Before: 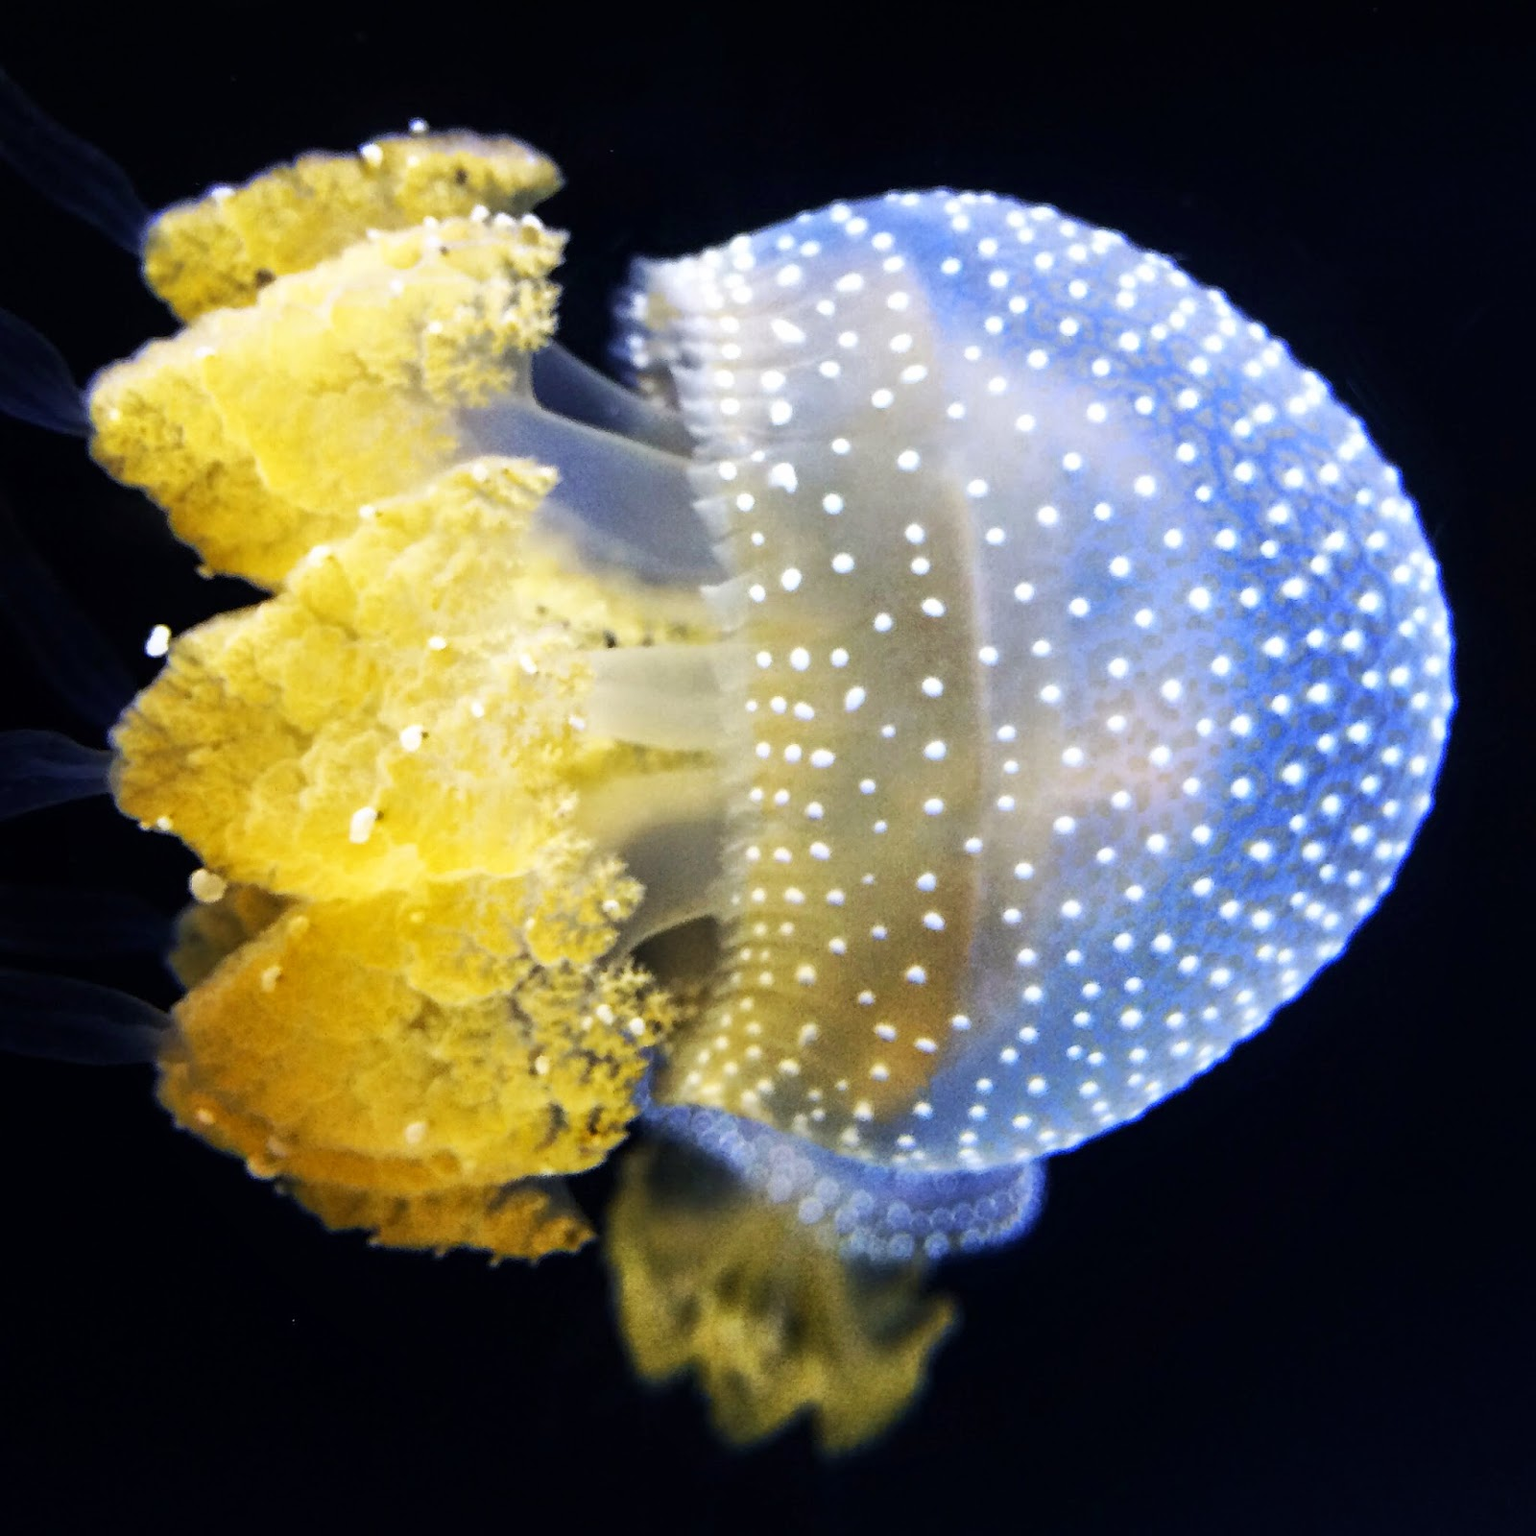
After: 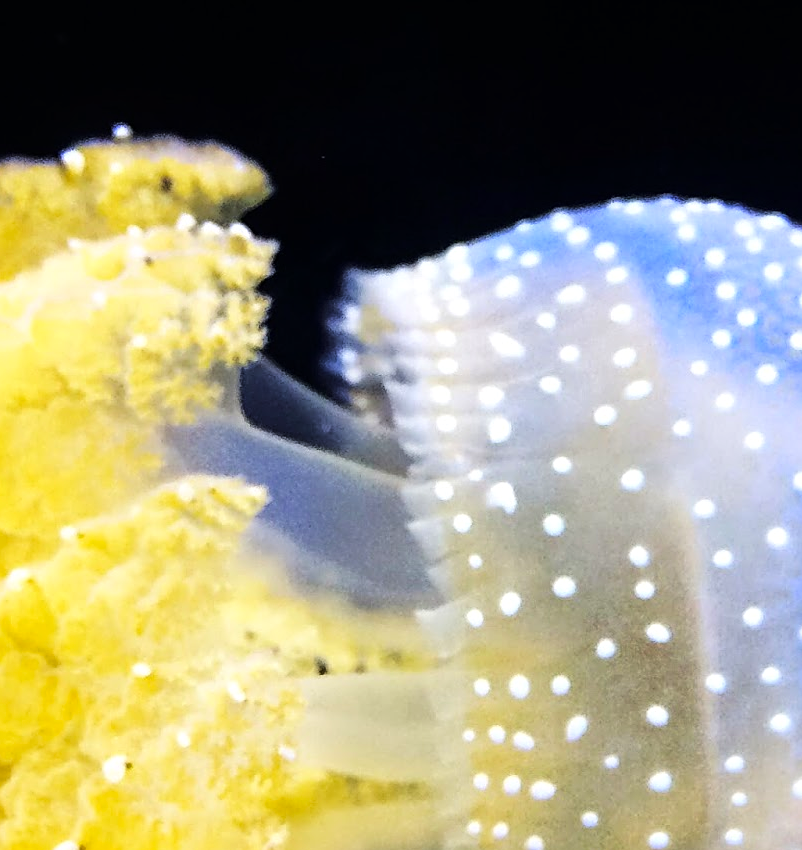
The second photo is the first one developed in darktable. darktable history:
sharpen: on, module defaults
contrast brightness saturation: saturation 0.102
tone curve: curves: ch0 [(0, 0) (0.081, 0.044) (0.185, 0.13) (0.283, 0.238) (0.416, 0.449) (0.495, 0.524) (0.686, 0.743) (0.826, 0.865) (0.978, 0.988)]; ch1 [(0, 0) (0.147, 0.166) (0.321, 0.362) (0.371, 0.402) (0.423, 0.442) (0.479, 0.472) (0.505, 0.497) (0.521, 0.506) (0.551, 0.537) (0.586, 0.574) (0.625, 0.618) (0.68, 0.681) (1, 1)]; ch2 [(0, 0) (0.346, 0.362) (0.404, 0.427) (0.502, 0.495) (0.531, 0.513) (0.547, 0.533) (0.582, 0.596) (0.629, 0.631) (0.717, 0.678) (1, 1)], color space Lab, linked channels, preserve colors none
crop: left 19.647%, right 30.201%, bottom 46.853%
